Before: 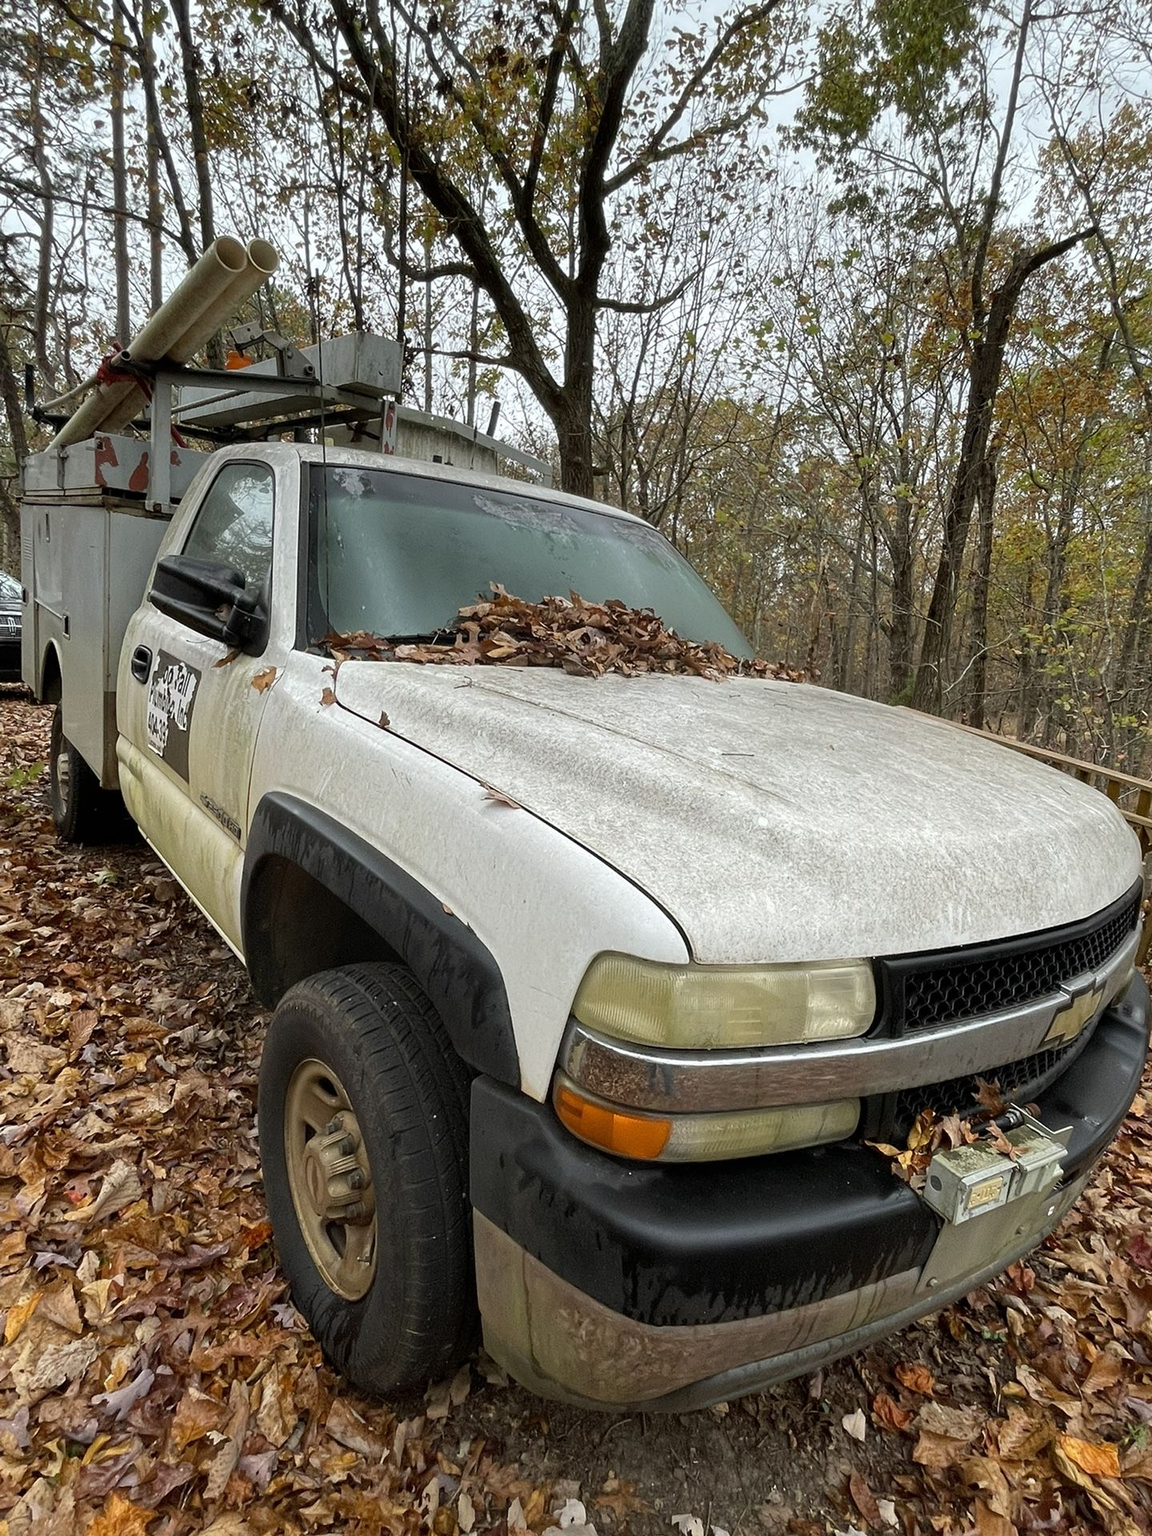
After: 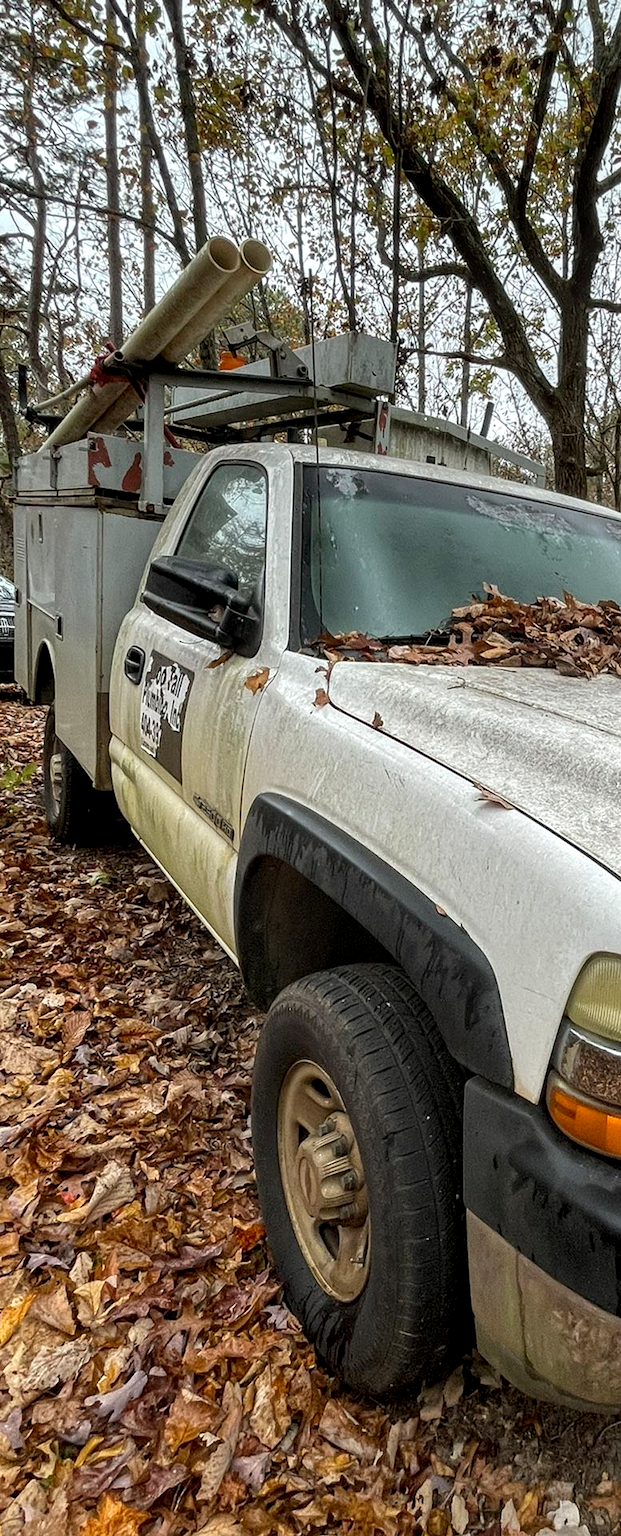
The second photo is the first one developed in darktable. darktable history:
crop: left 0.674%, right 45.436%, bottom 0.088%
local contrast: highlights 61%, detail 143%, midtone range 0.434
